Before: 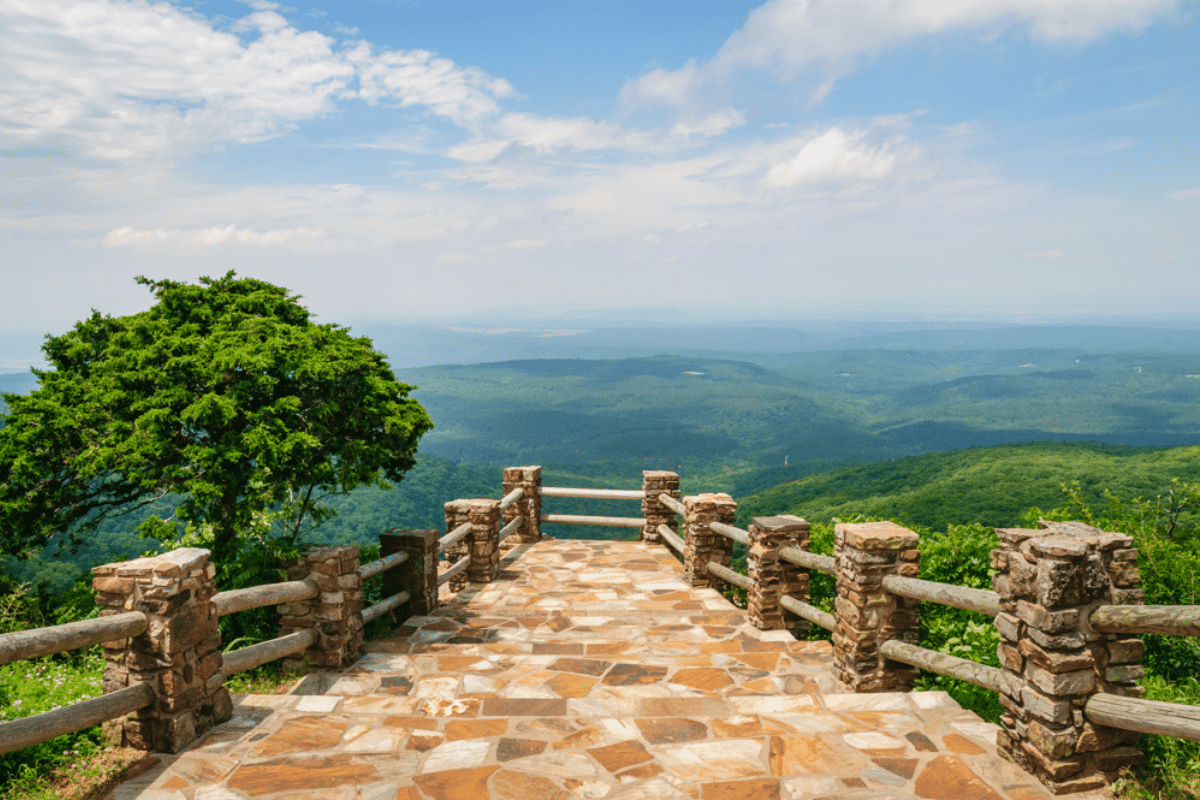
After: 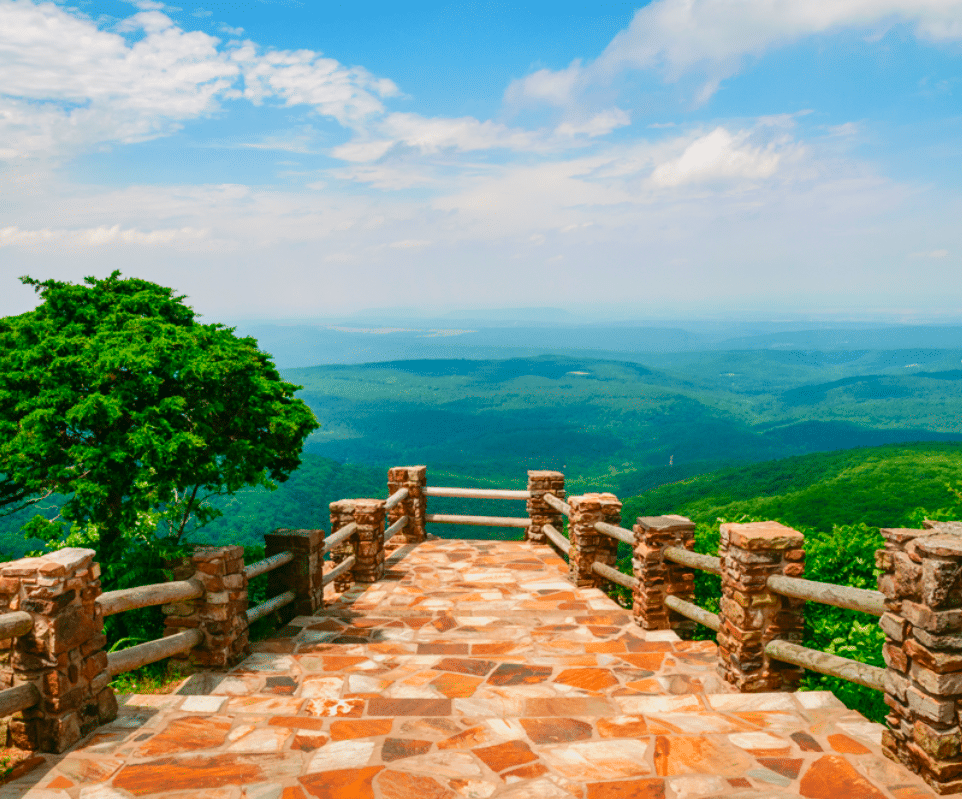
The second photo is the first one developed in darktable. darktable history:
crop and rotate: left 9.597%, right 10.195%
color contrast: green-magenta contrast 1.73, blue-yellow contrast 1.15
color balance rgb: linear chroma grading › shadows -8%, linear chroma grading › global chroma 10%, perceptual saturation grading › global saturation 2%, perceptual saturation grading › highlights -2%, perceptual saturation grading › mid-tones 4%, perceptual saturation grading › shadows 8%, perceptual brilliance grading › global brilliance 2%, perceptual brilliance grading › highlights -4%, global vibrance 16%, saturation formula JzAzBz (2021)
